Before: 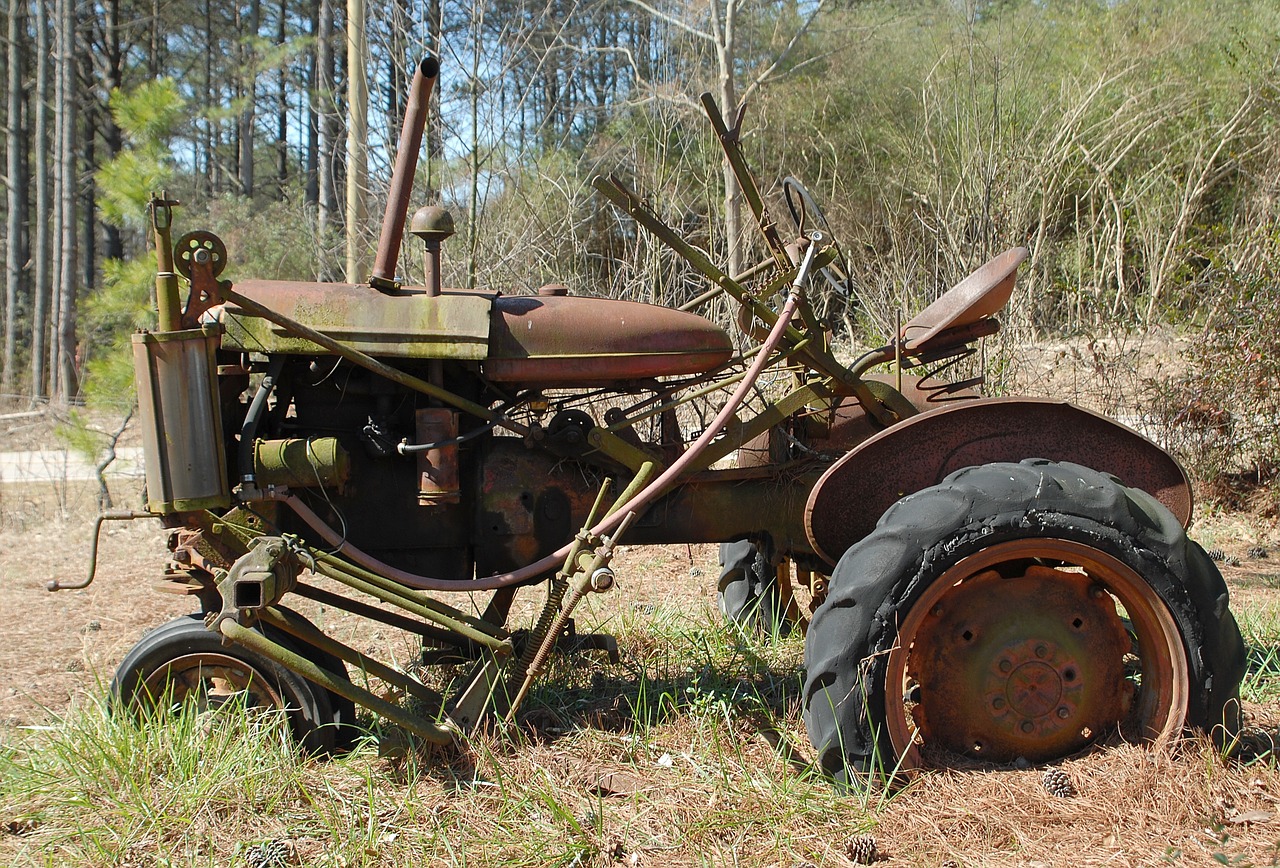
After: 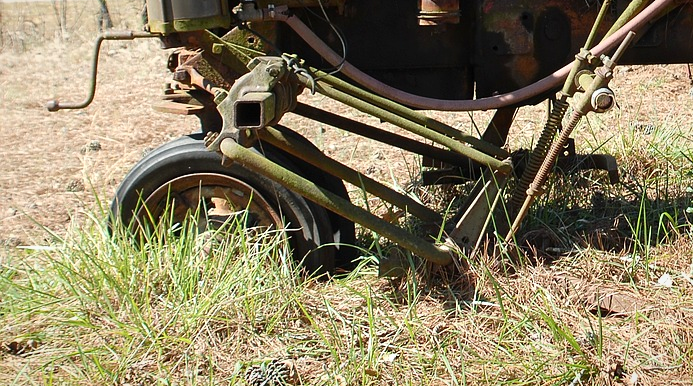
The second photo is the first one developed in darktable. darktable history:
tone curve: curves: ch0 [(0, 0) (0.003, 0.002) (0.011, 0.009) (0.025, 0.021) (0.044, 0.037) (0.069, 0.058) (0.1, 0.083) (0.136, 0.122) (0.177, 0.165) (0.224, 0.216) (0.277, 0.277) (0.335, 0.344) (0.399, 0.418) (0.468, 0.499) (0.543, 0.586) (0.623, 0.679) (0.709, 0.779) (0.801, 0.877) (0.898, 0.977) (1, 1)], color space Lab, independent channels, preserve colors none
crop and rotate: top 55.357%, right 45.858%, bottom 0.119%
vignetting: fall-off radius 59.71%, brightness -0.221, saturation 0.14, automatic ratio true
